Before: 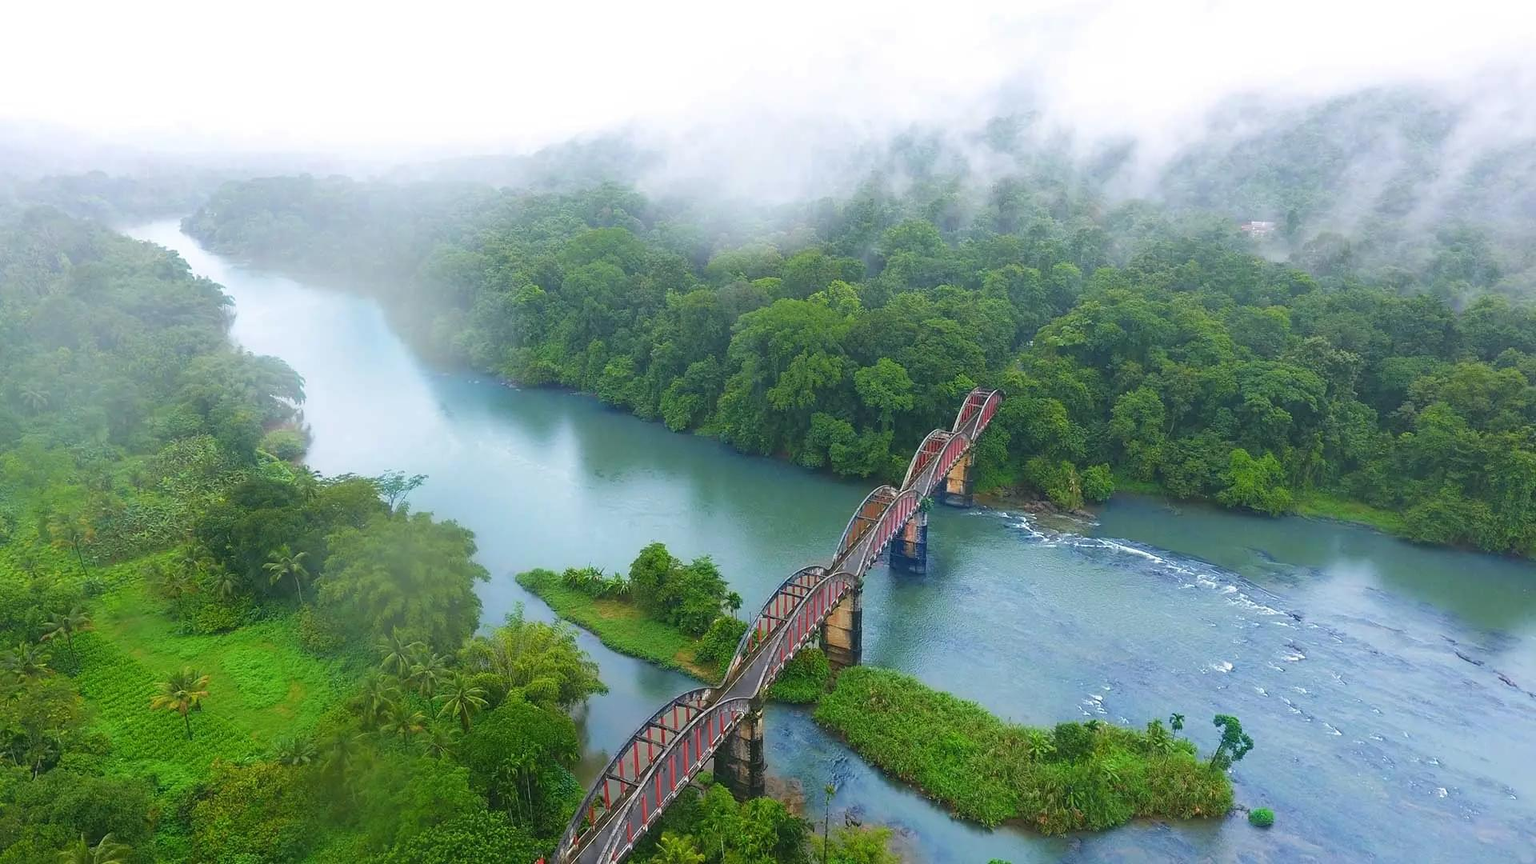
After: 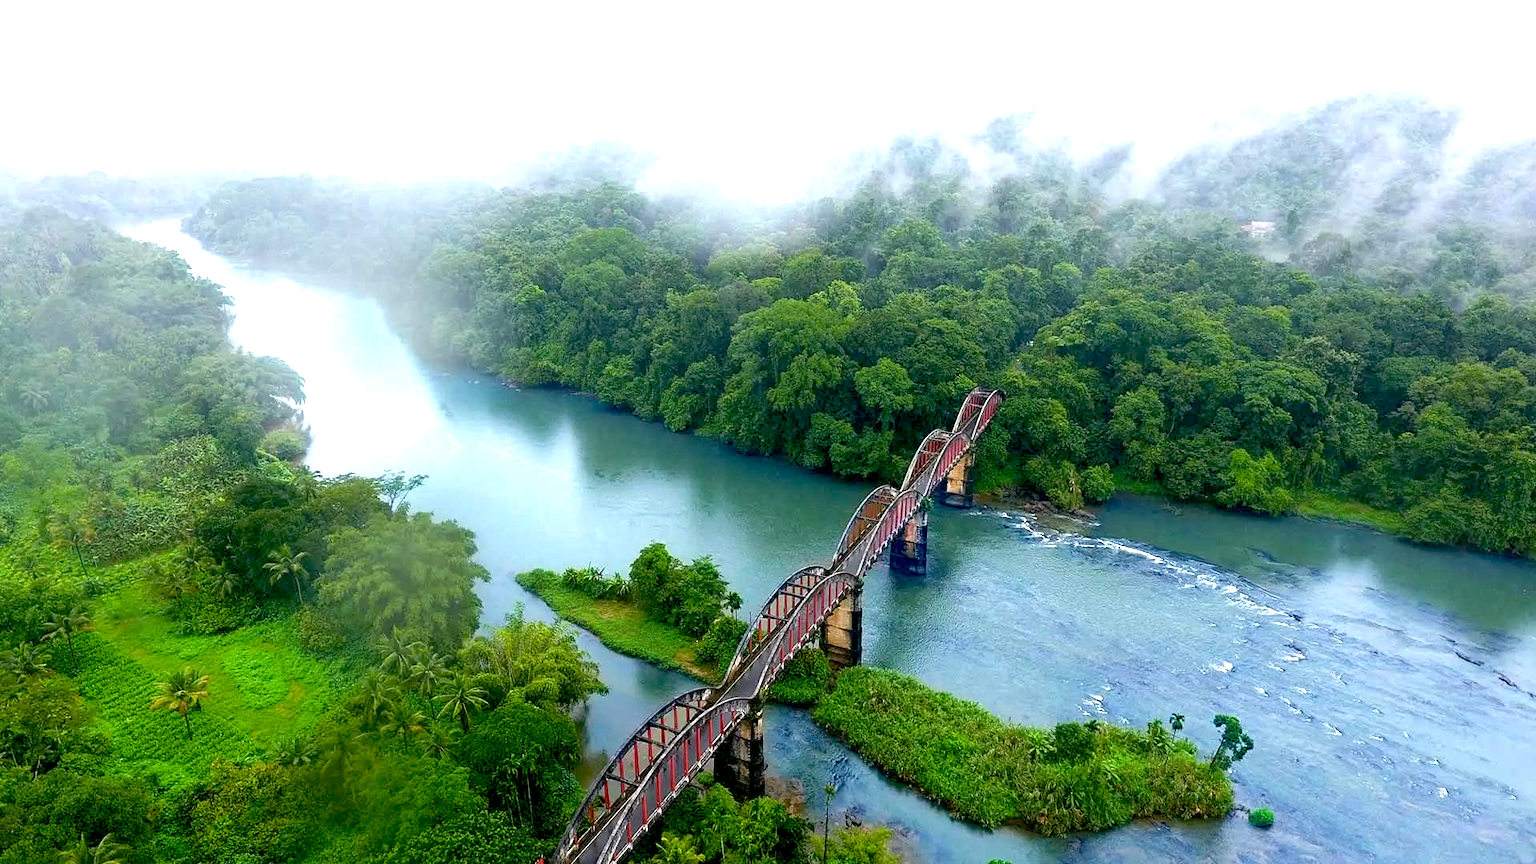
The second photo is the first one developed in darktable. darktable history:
exposure: black level correction 0.031, exposure 0.314 EV, compensate highlight preservation false
color balance rgb: white fulcrum 0.085 EV, perceptual saturation grading › global saturation 0.337%, perceptual brilliance grading › highlights 10.818%, perceptual brilliance grading › shadows -11.236%, global vibrance -24.416%
haze removal: compatibility mode true, adaptive false
